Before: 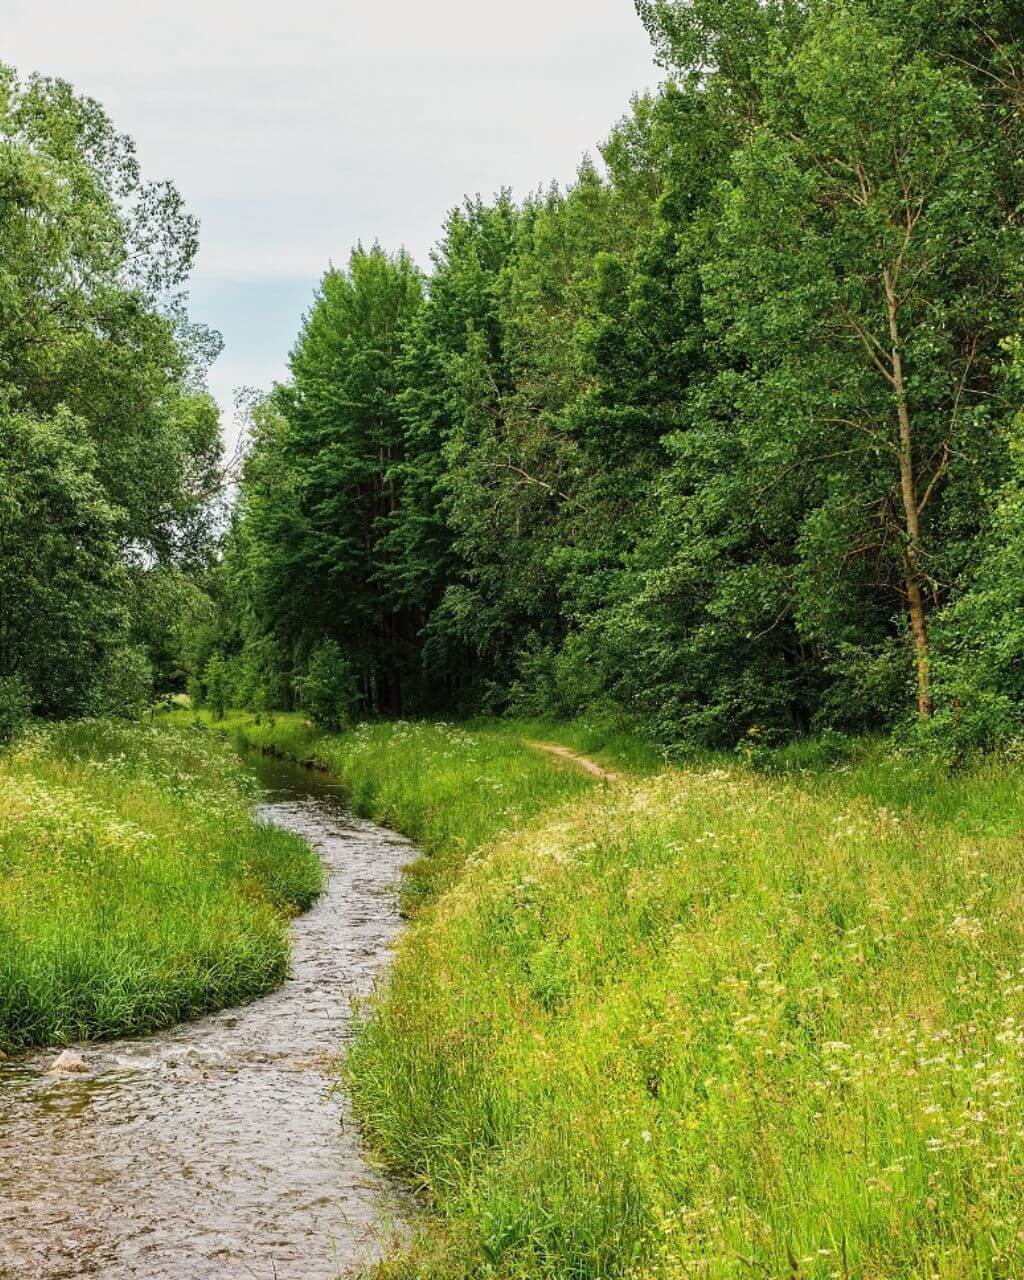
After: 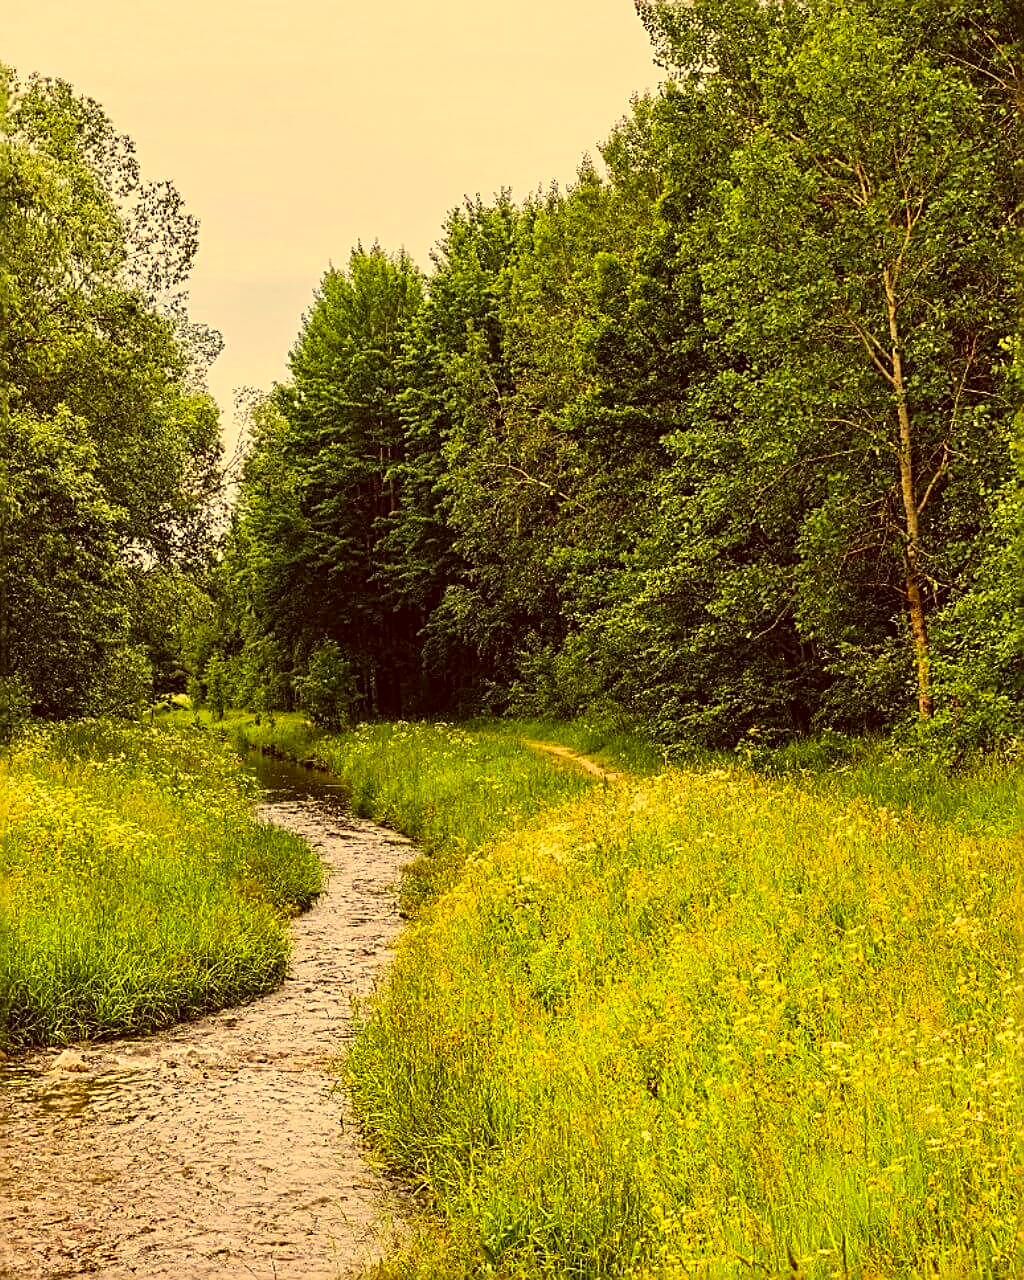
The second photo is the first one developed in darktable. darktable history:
color correction: highlights a* 9.71, highlights b* 39.44, shadows a* 14.56, shadows b* 3.52
sharpen: radius 2.651, amount 0.666
contrast brightness saturation: contrast 0.147, brightness 0.041
